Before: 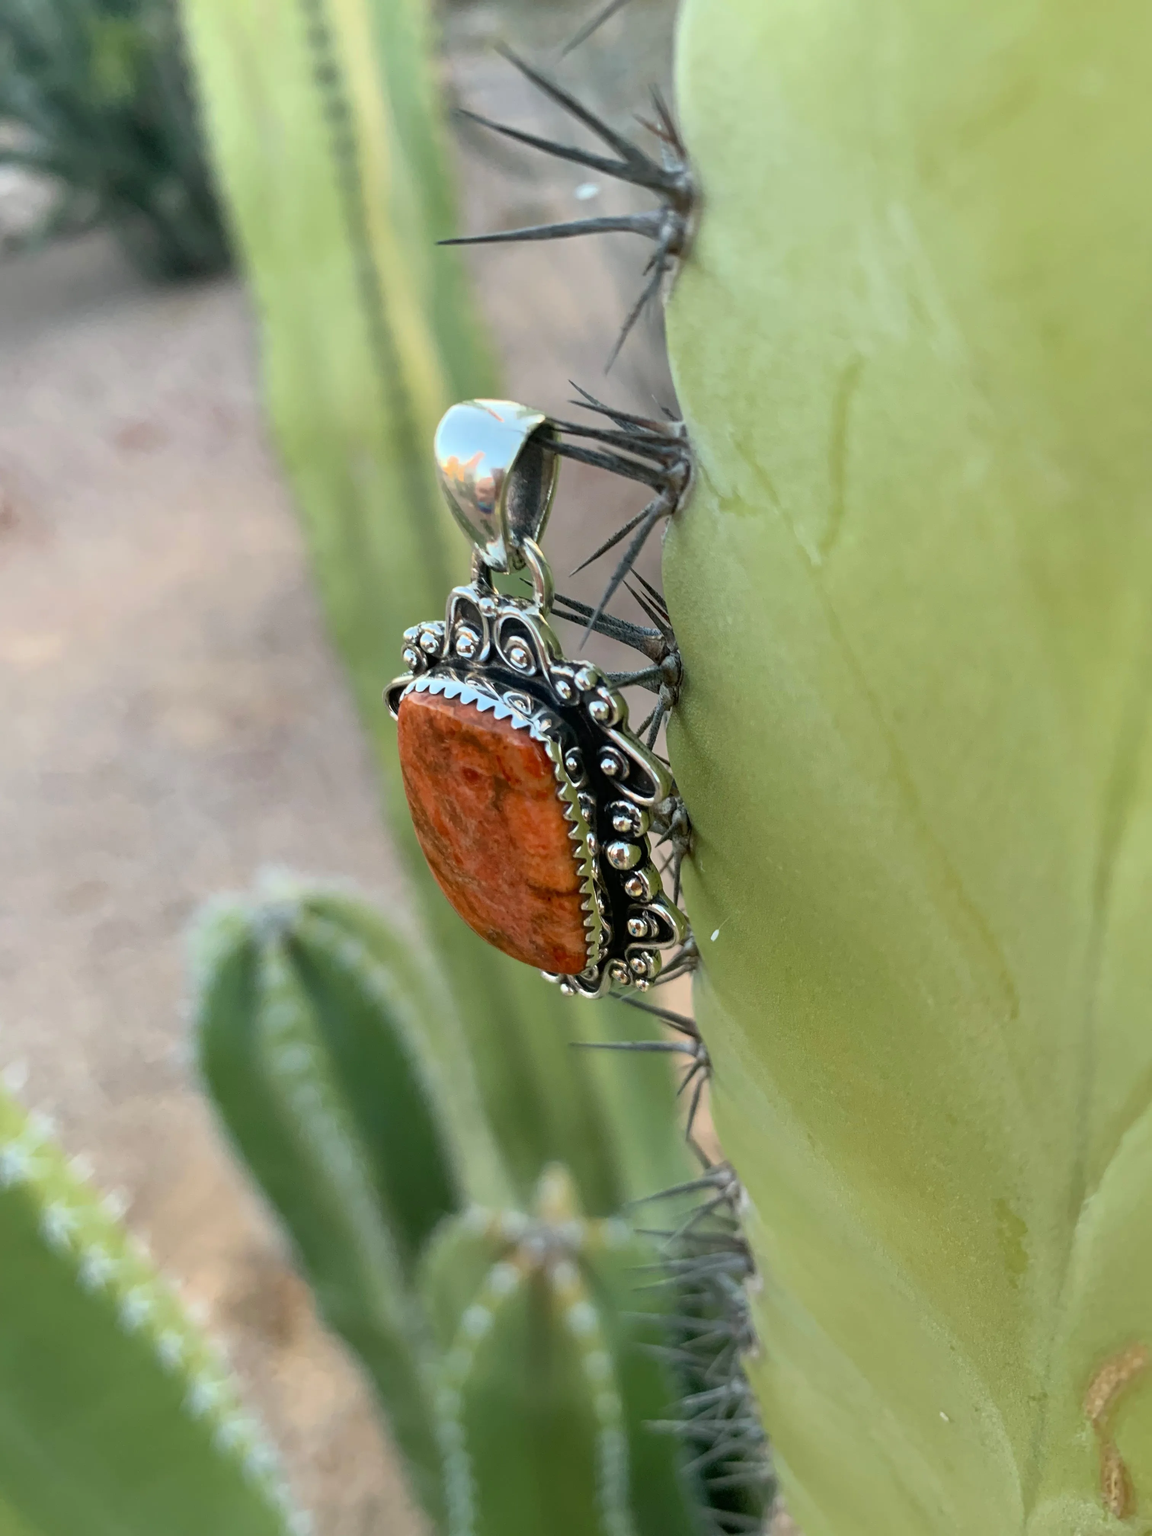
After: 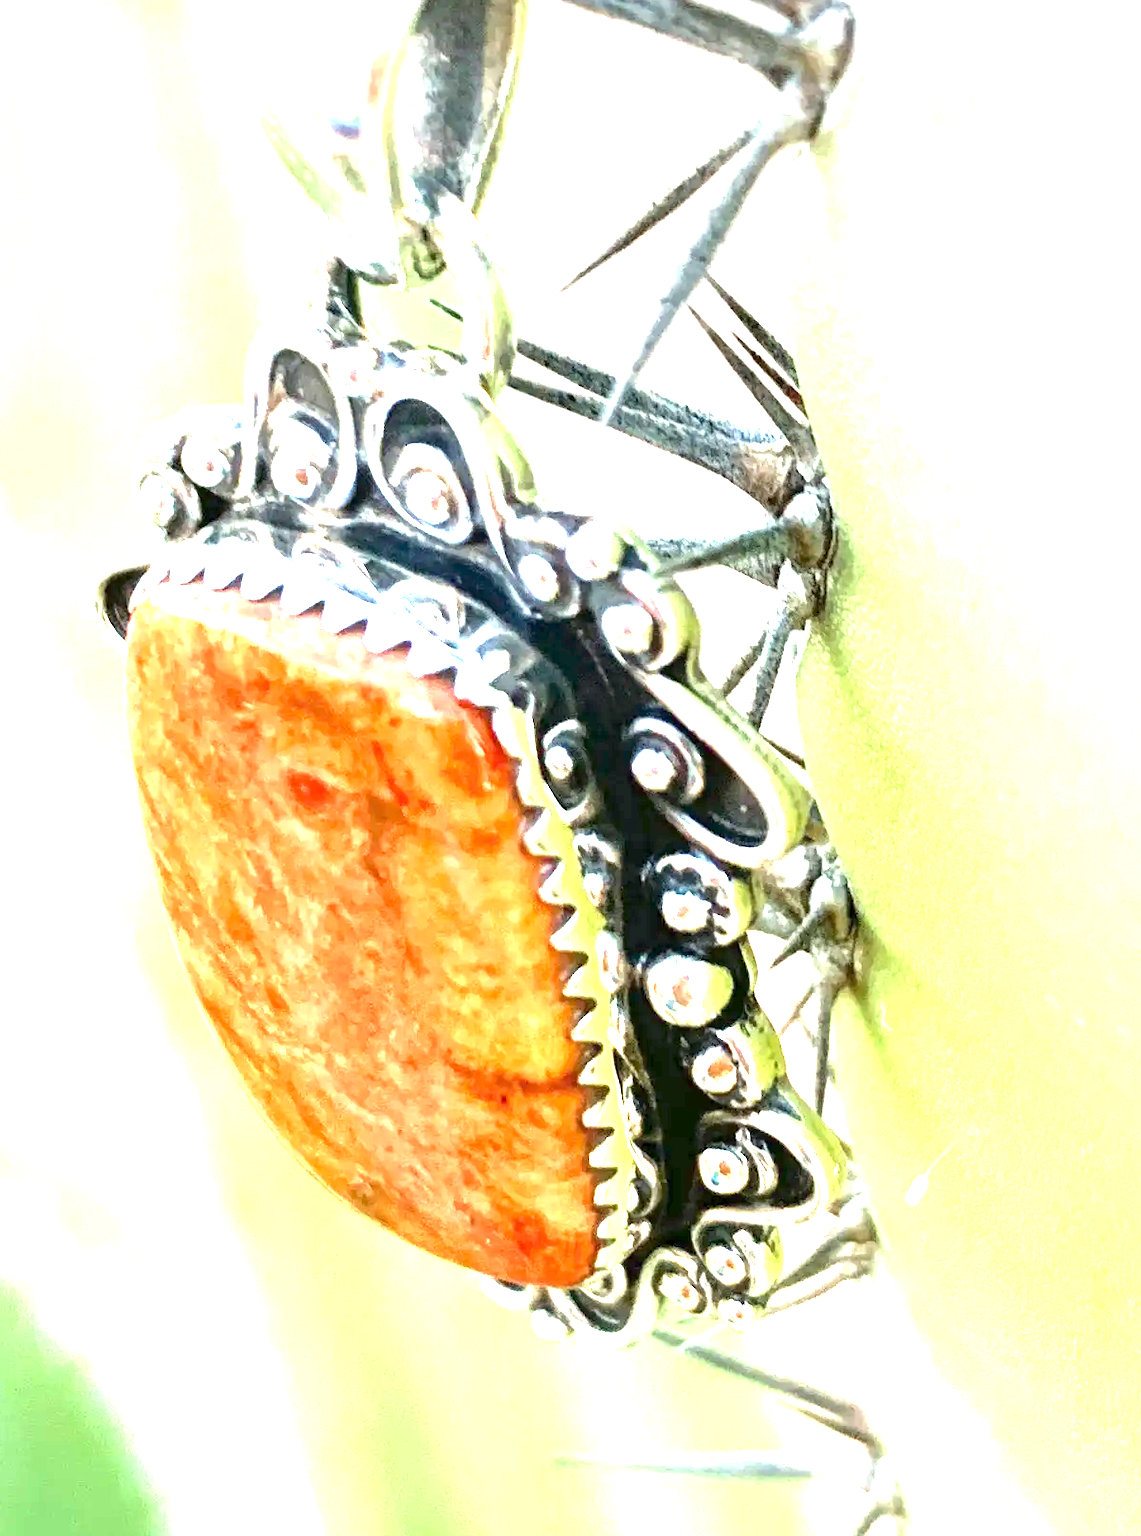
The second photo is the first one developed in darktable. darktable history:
exposure: exposure 3.083 EV, compensate highlight preservation false
crop: left 30.158%, top 29.815%, right 30.088%, bottom 30.046%
